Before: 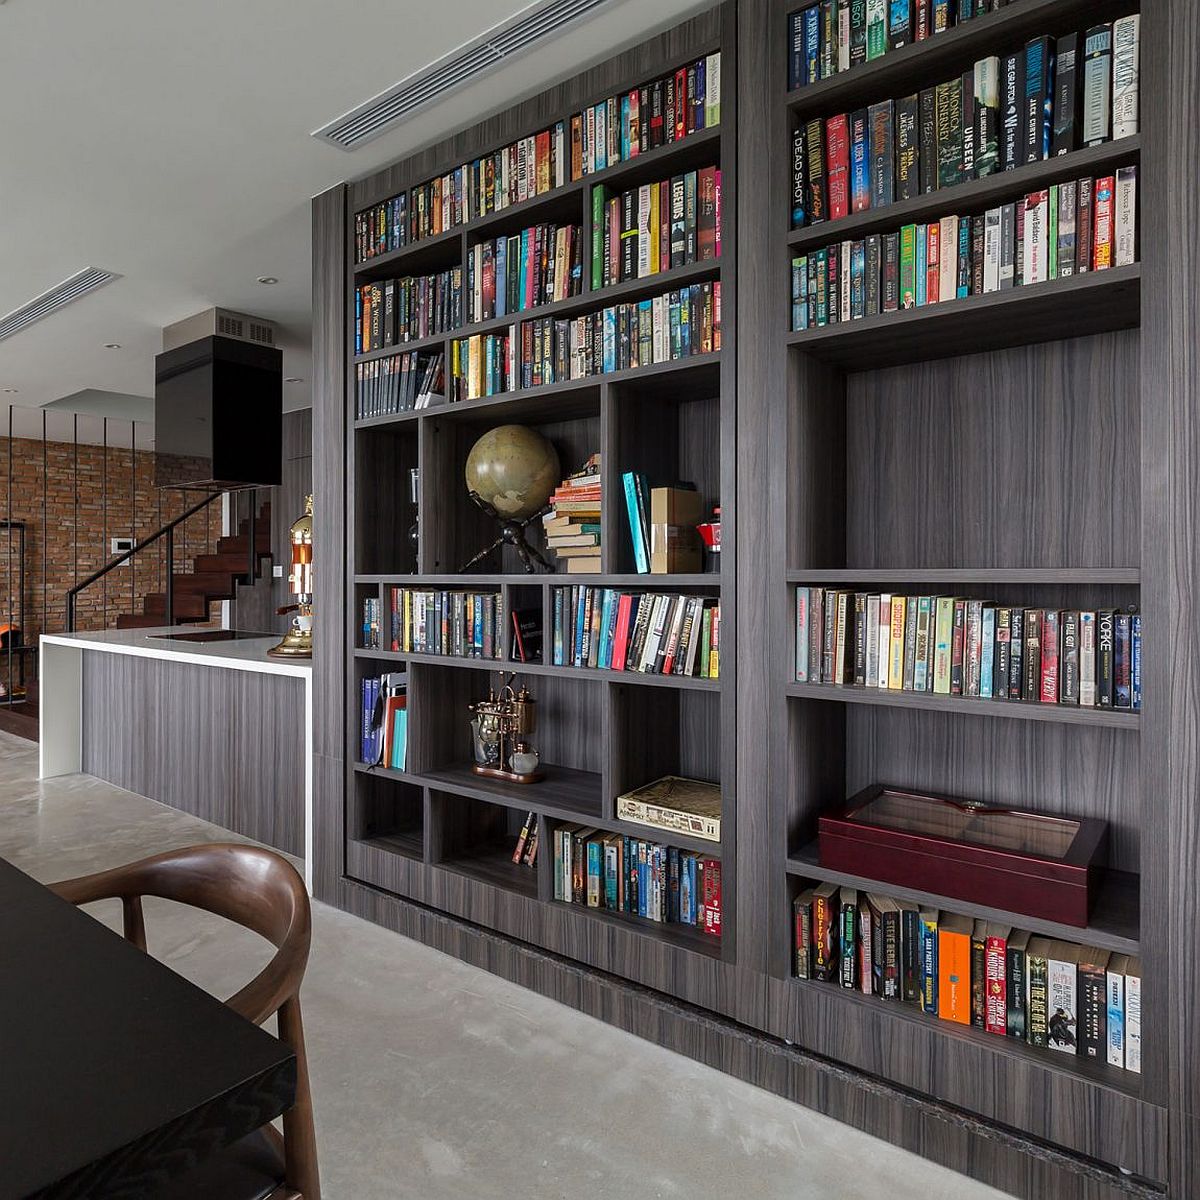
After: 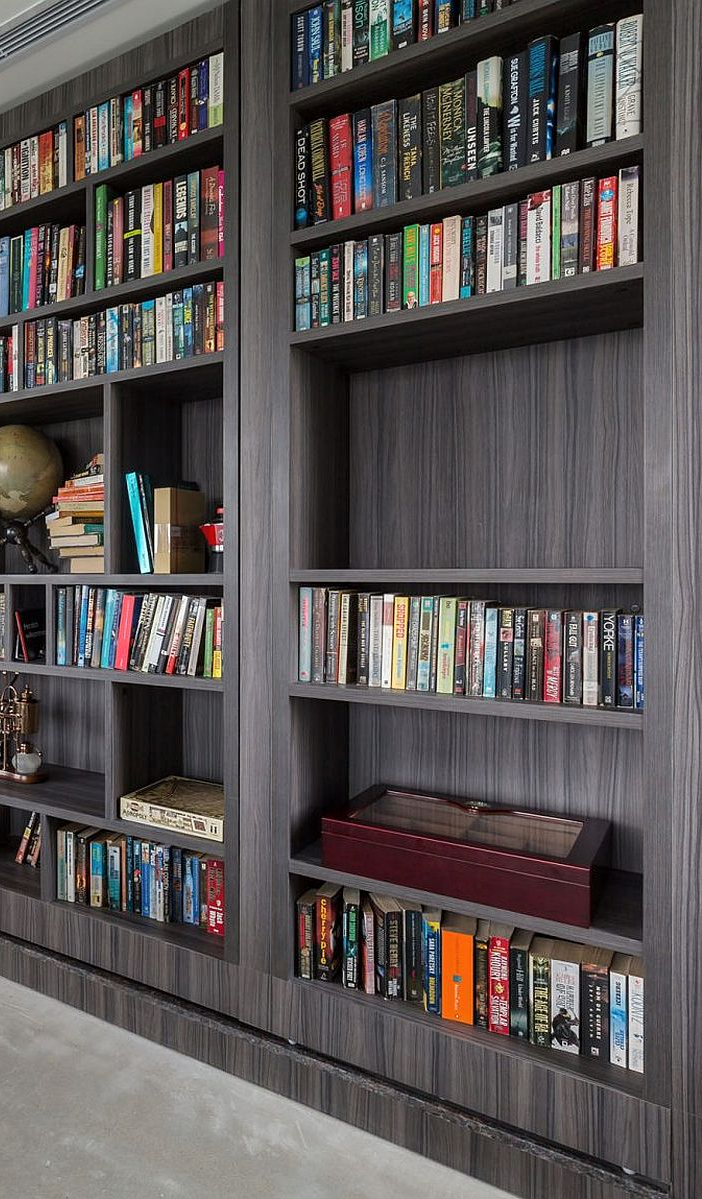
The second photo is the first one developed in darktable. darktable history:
crop: left 41.438%
shadows and highlights: radius 126.26, shadows 30.45, highlights -30.64, low approximation 0.01, soften with gaussian
